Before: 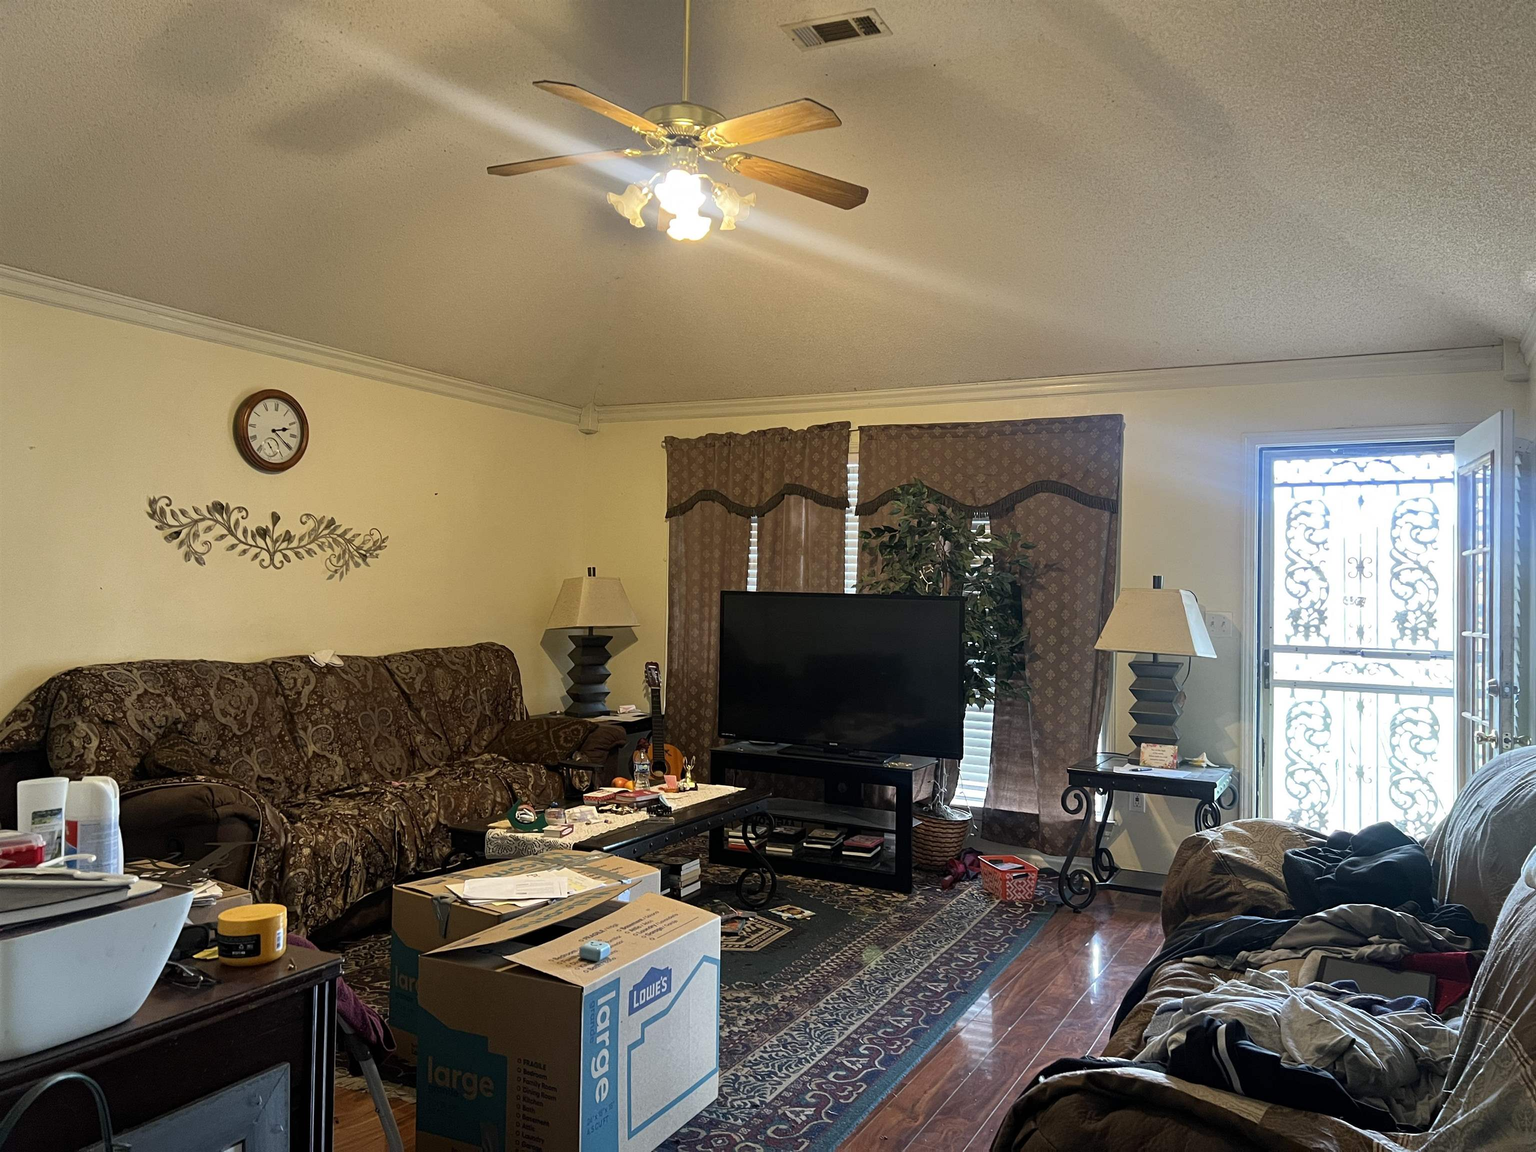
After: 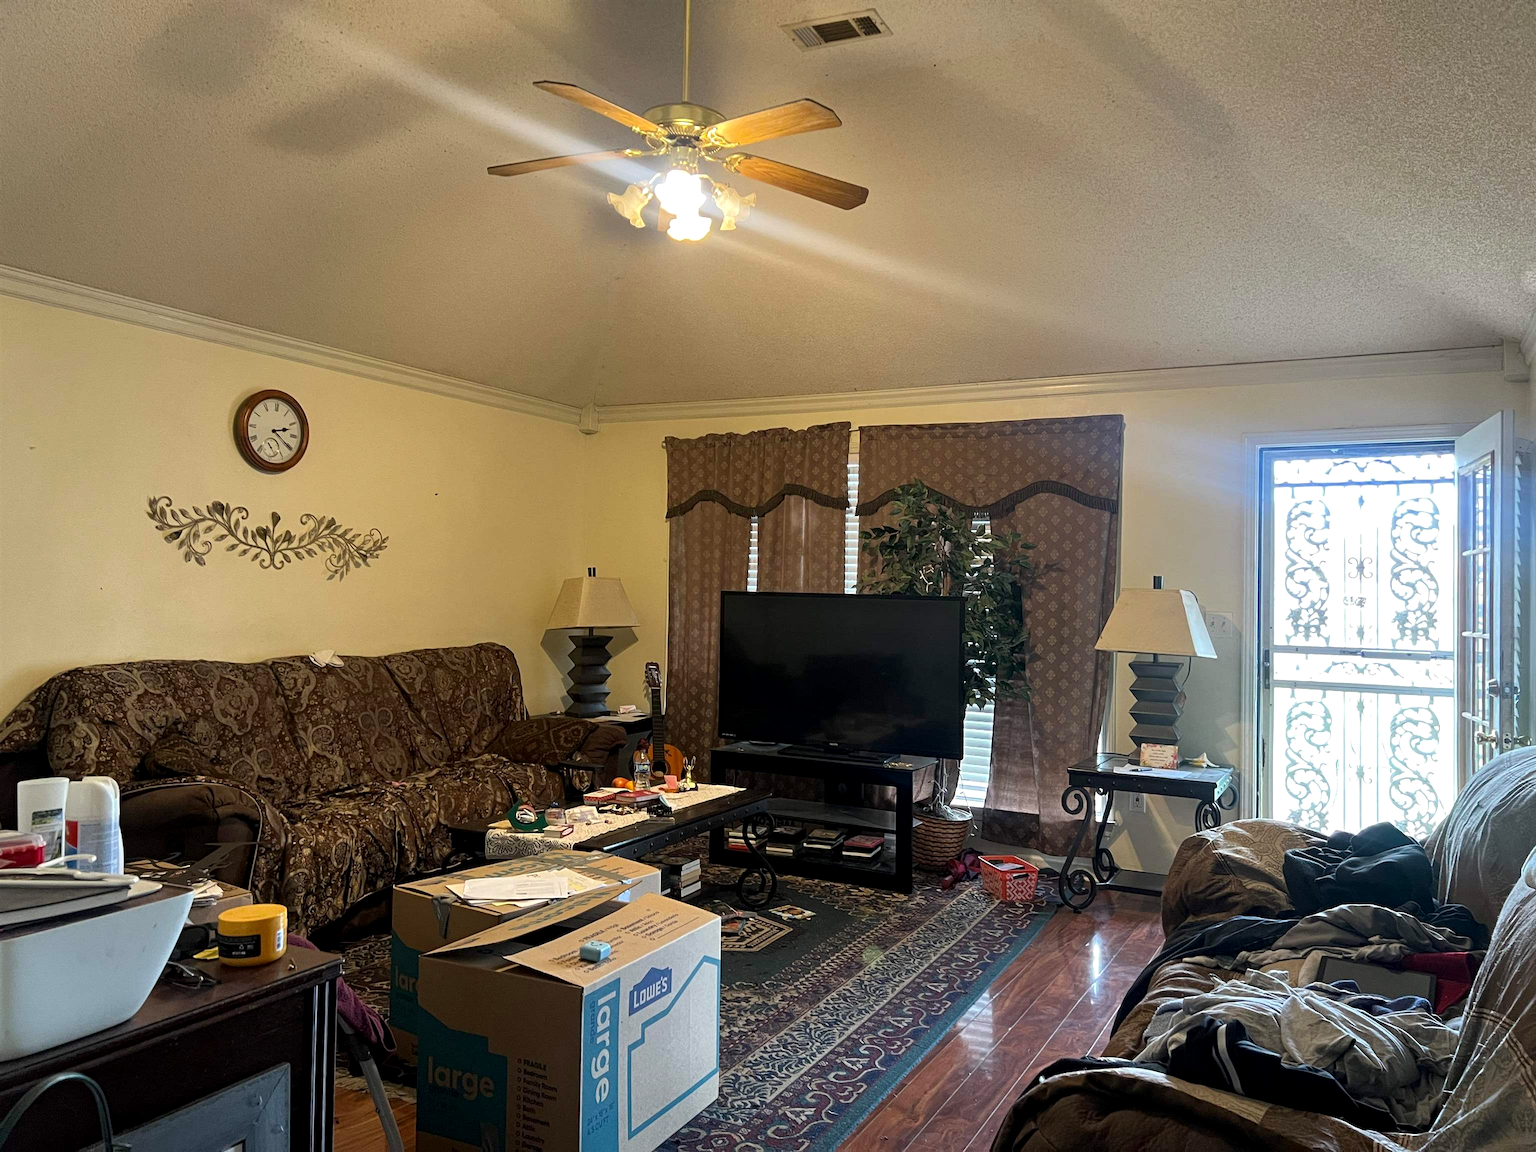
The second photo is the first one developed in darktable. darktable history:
local contrast: highlights 105%, shadows 102%, detail 119%, midtone range 0.2
